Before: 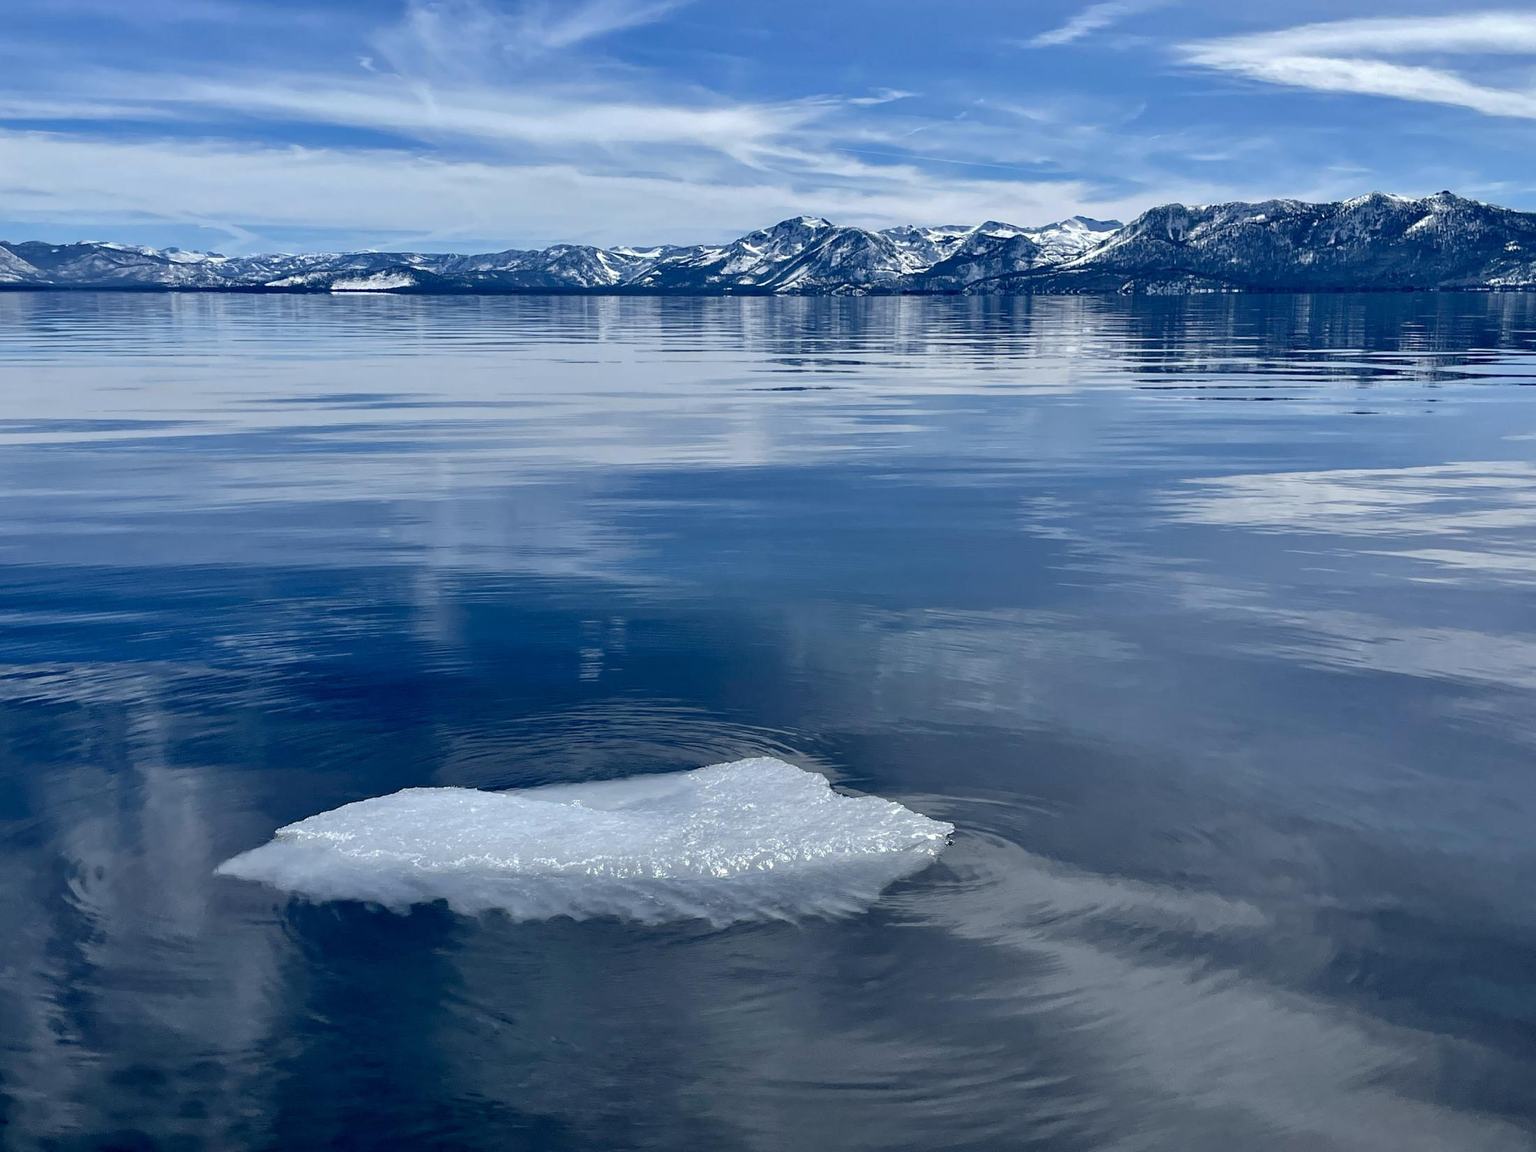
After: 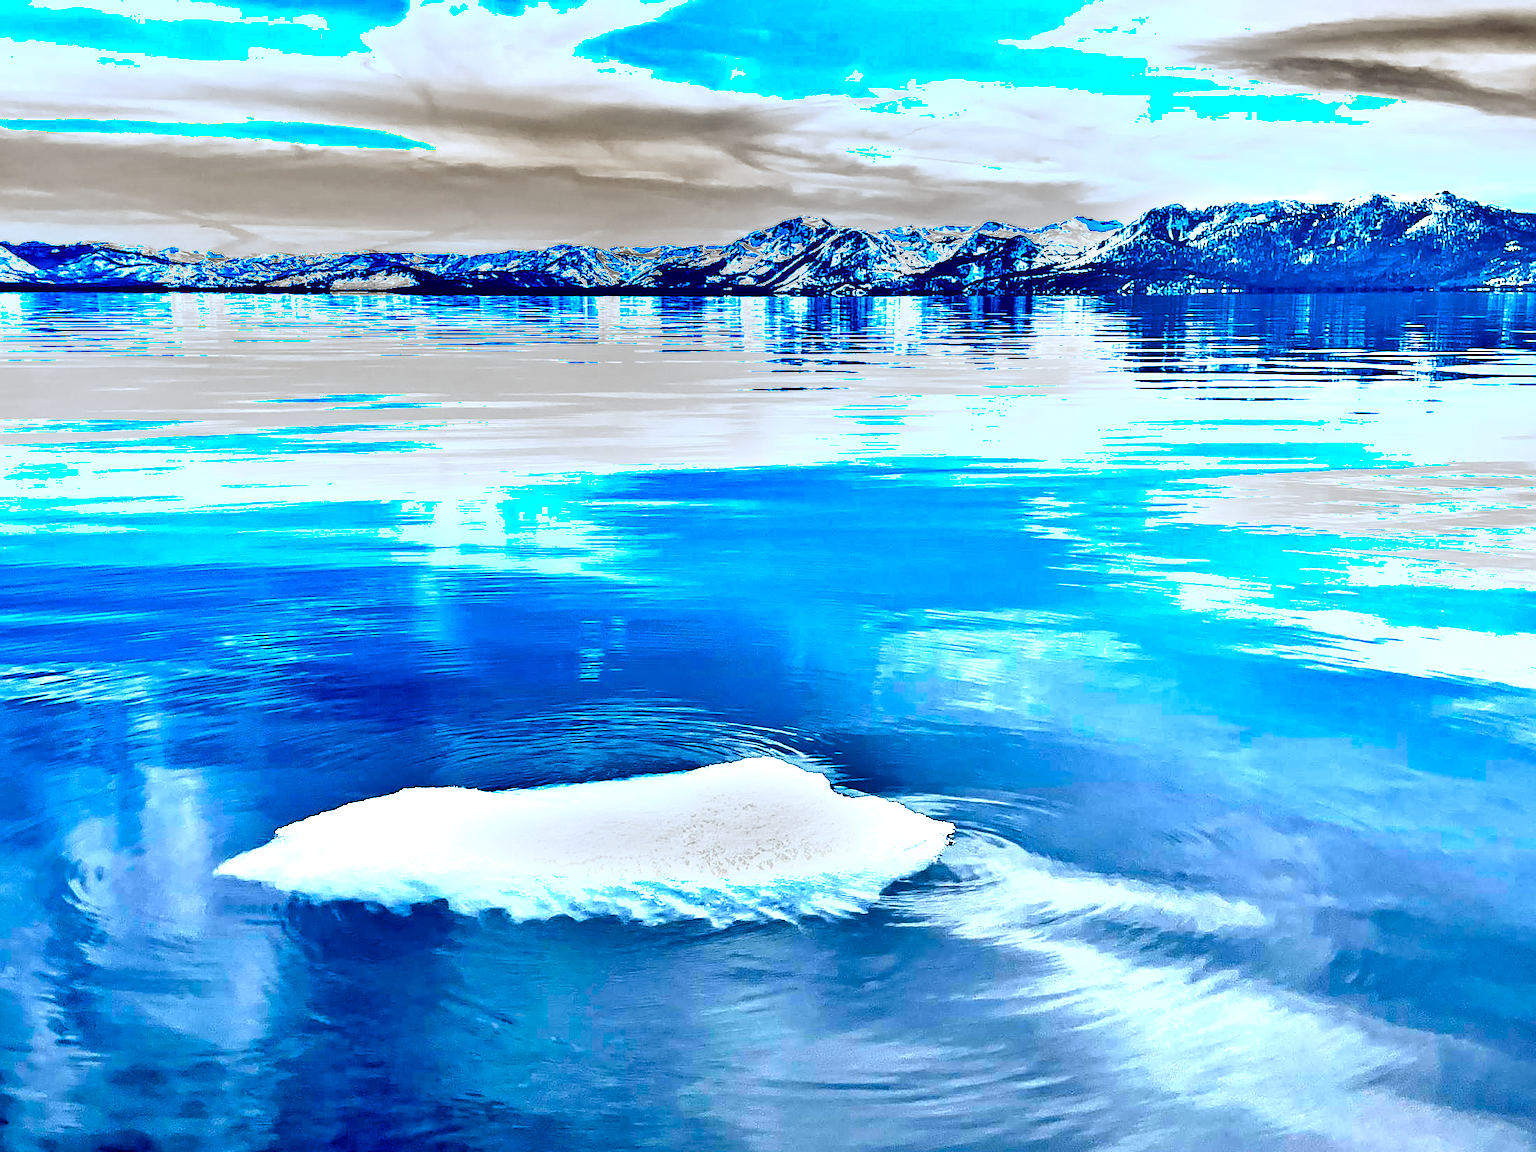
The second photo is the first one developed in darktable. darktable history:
color balance rgb: perceptual saturation grading › global saturation 99.212%, perceptual brilliance grading › global brilliance 20.413%
sharpen: on, module defaults
exposure: black level correction 0, exposure 1.683 EV, compensate exposure bias true, compensate highlight preservation false
shadows and highlights: highlights color adjustment 53.02%, soften with gaussian
